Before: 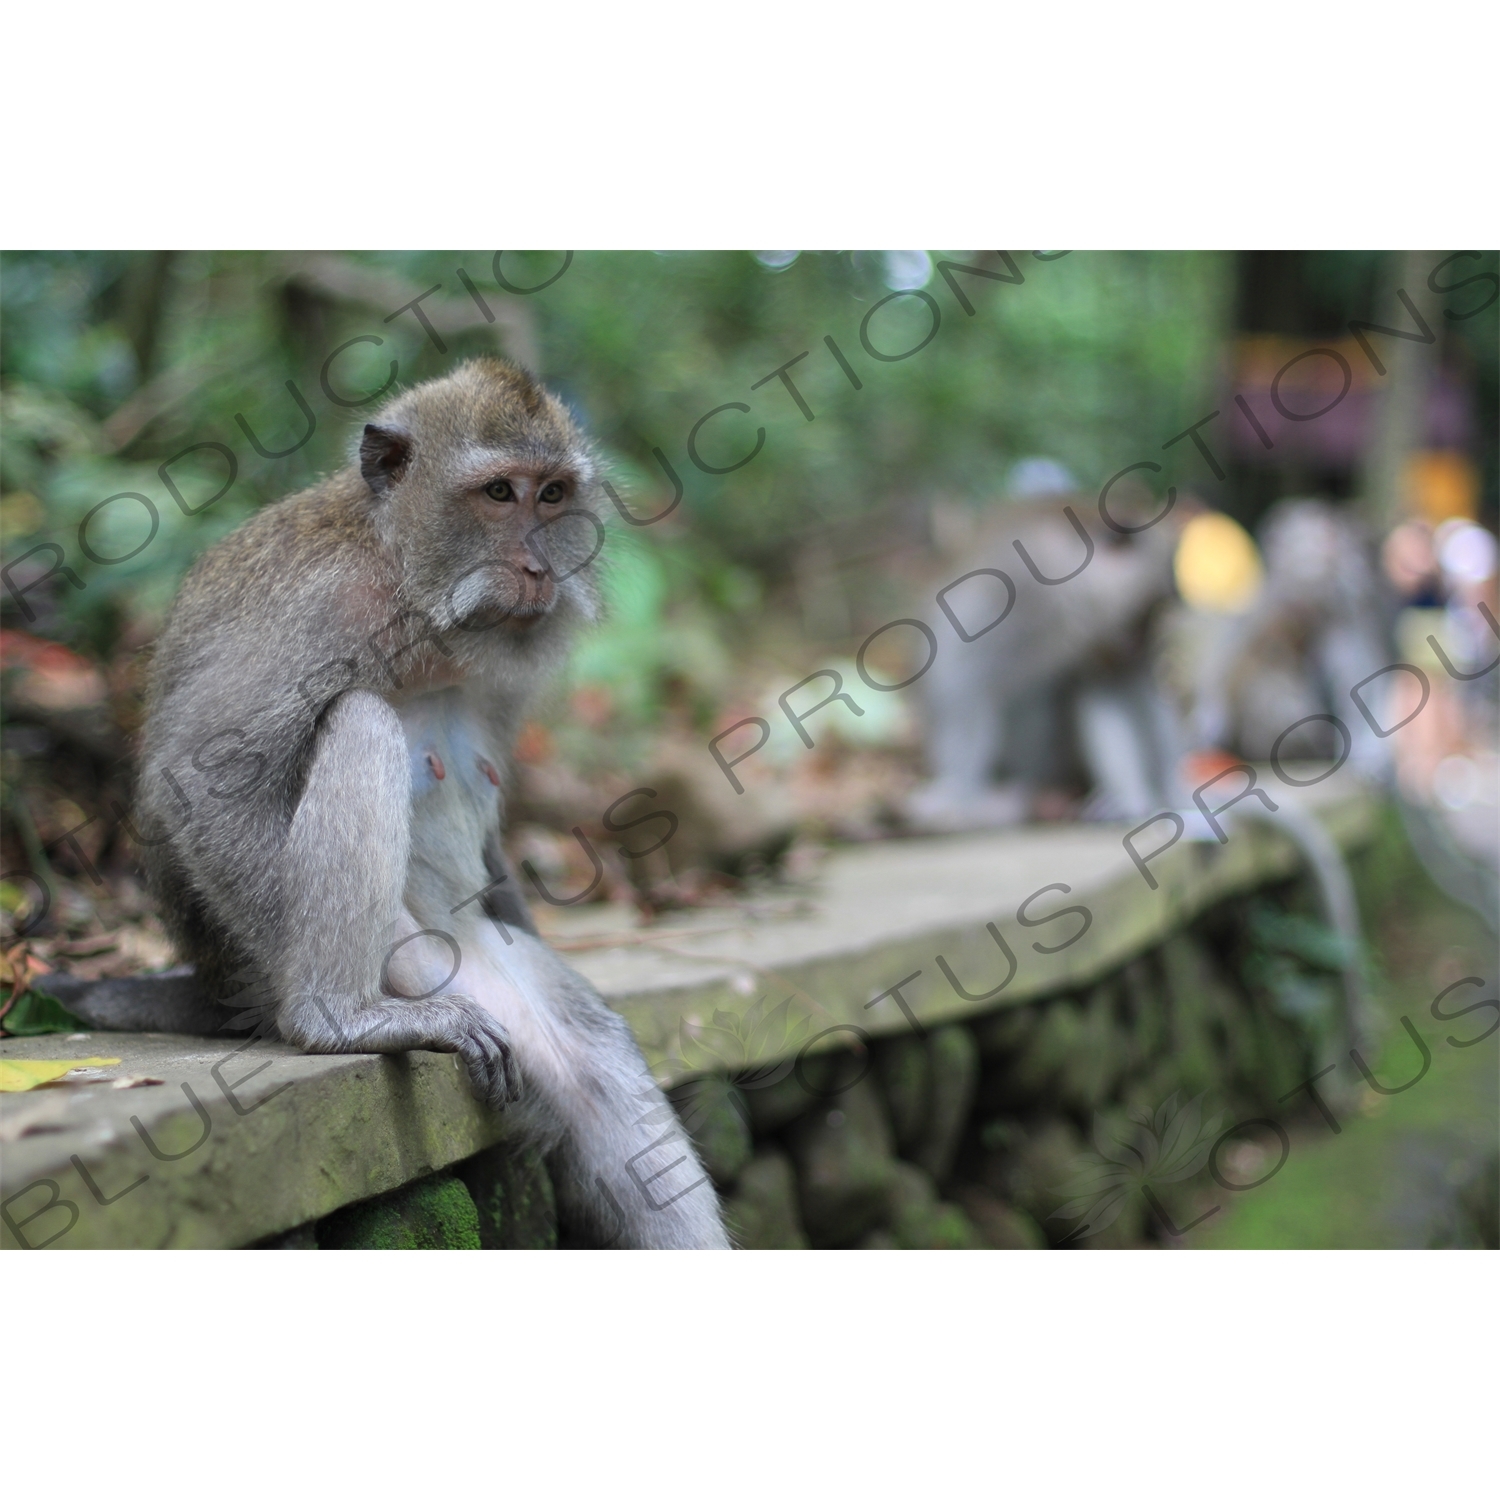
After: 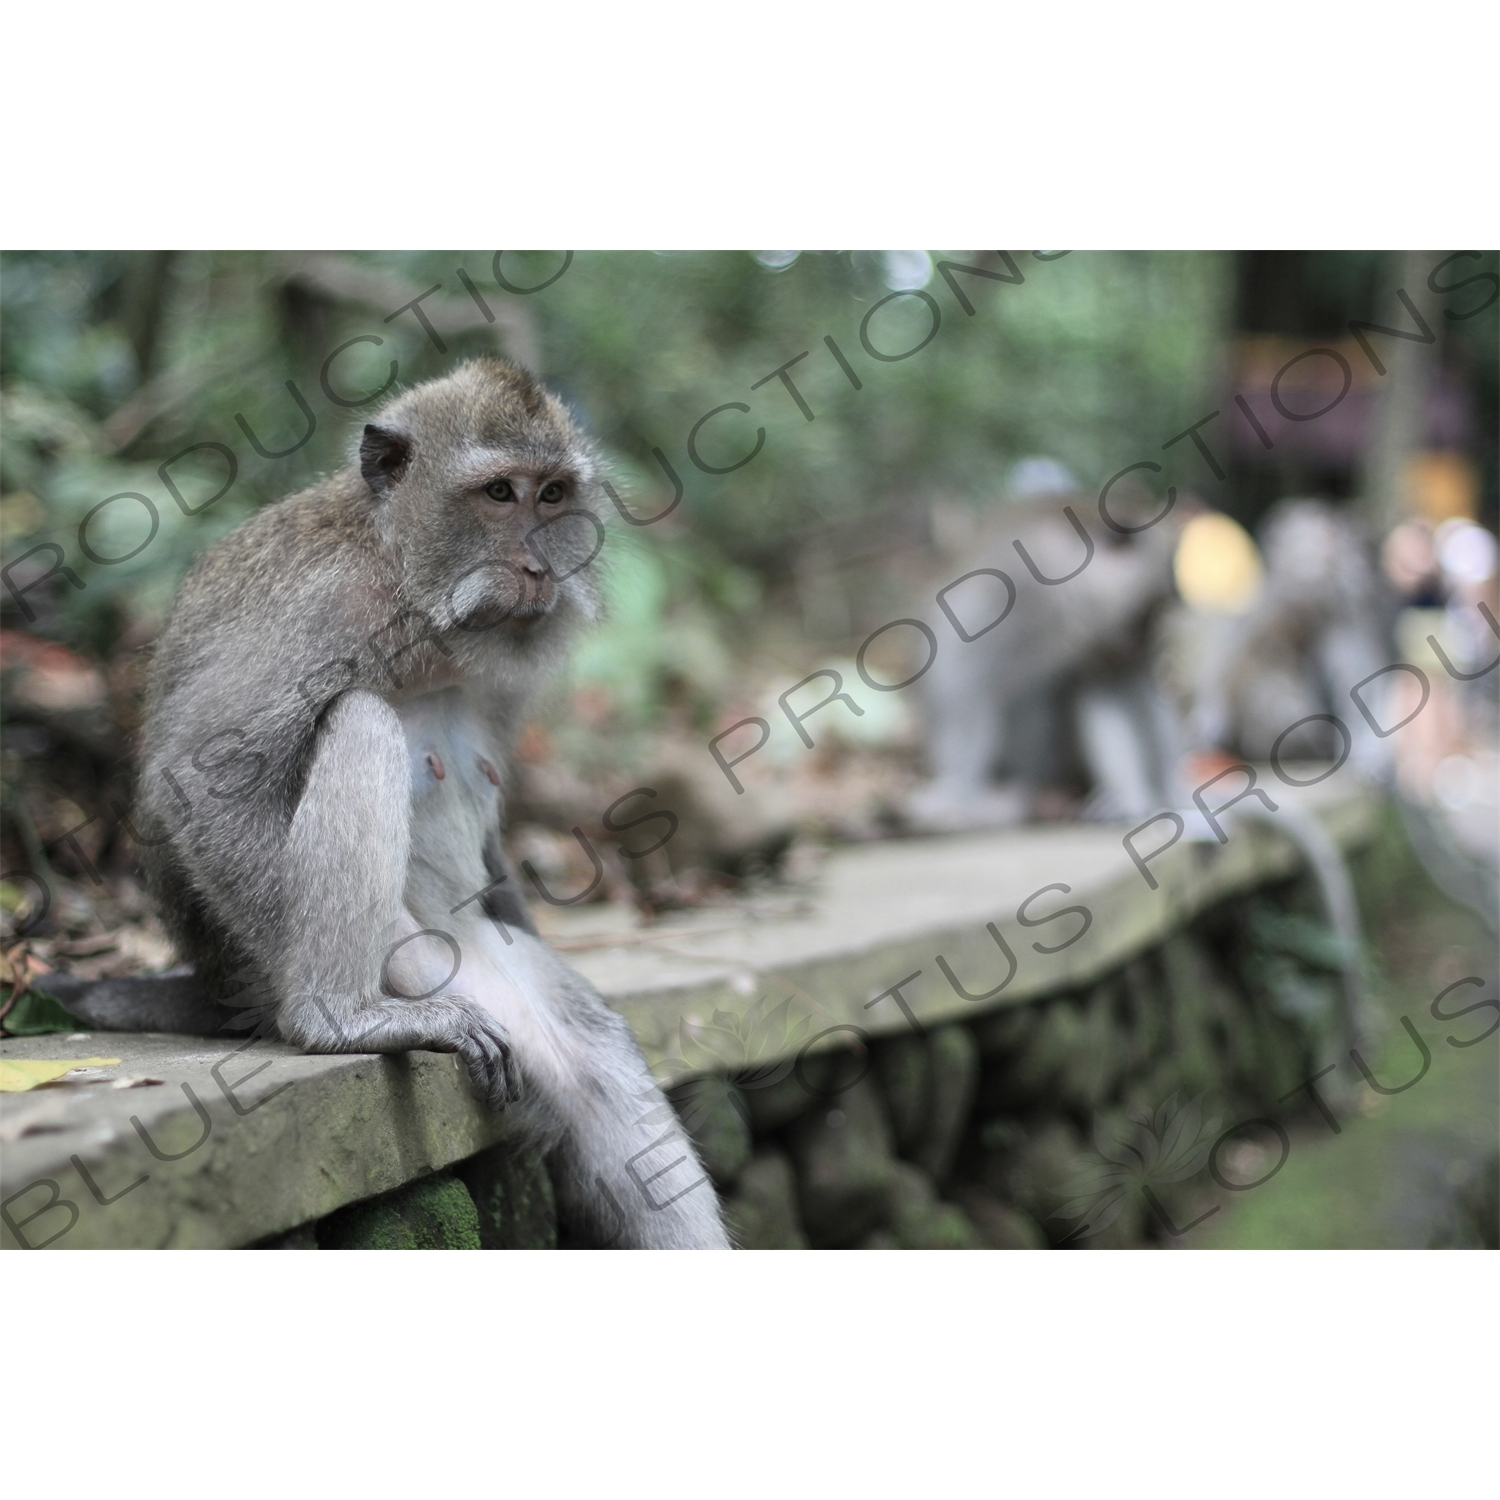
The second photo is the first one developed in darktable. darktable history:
contrast brightness saturation: contrast 0.1, saturation -0.36
base curve: curves: ch0 [(0, 0) (0.472, 0.508) (1, 1)]
